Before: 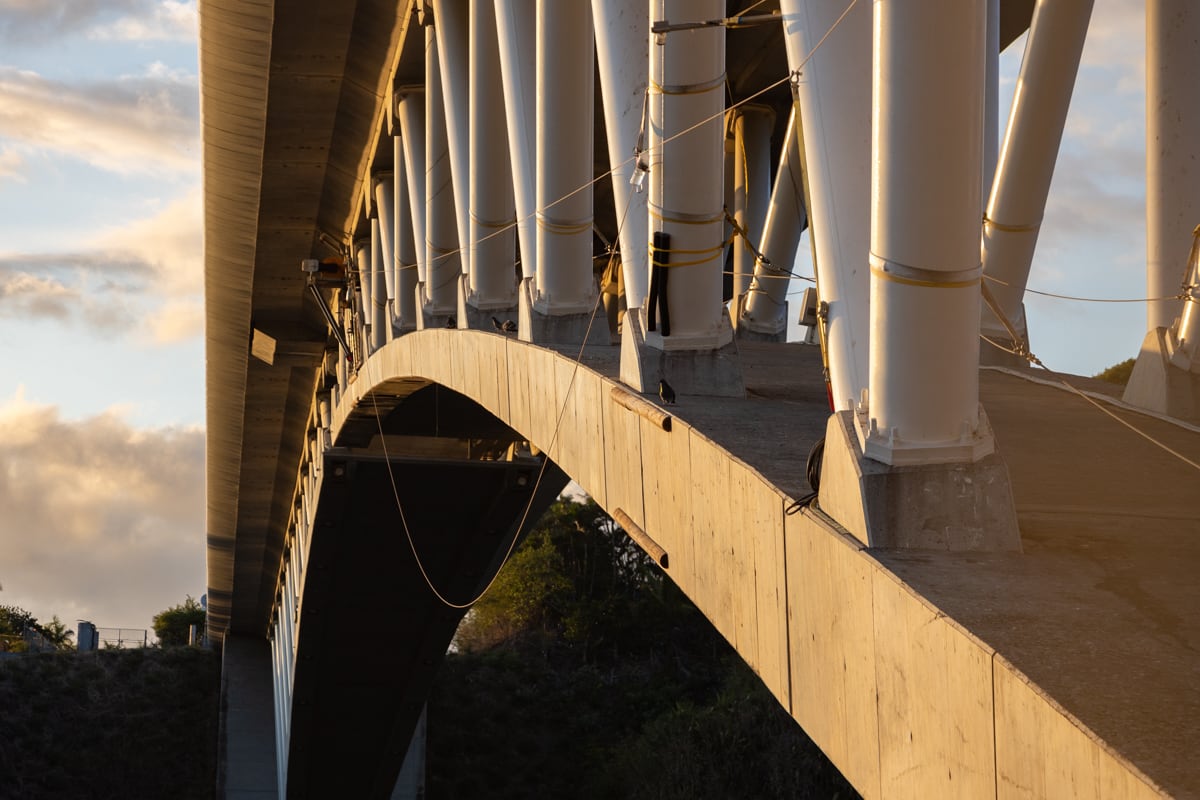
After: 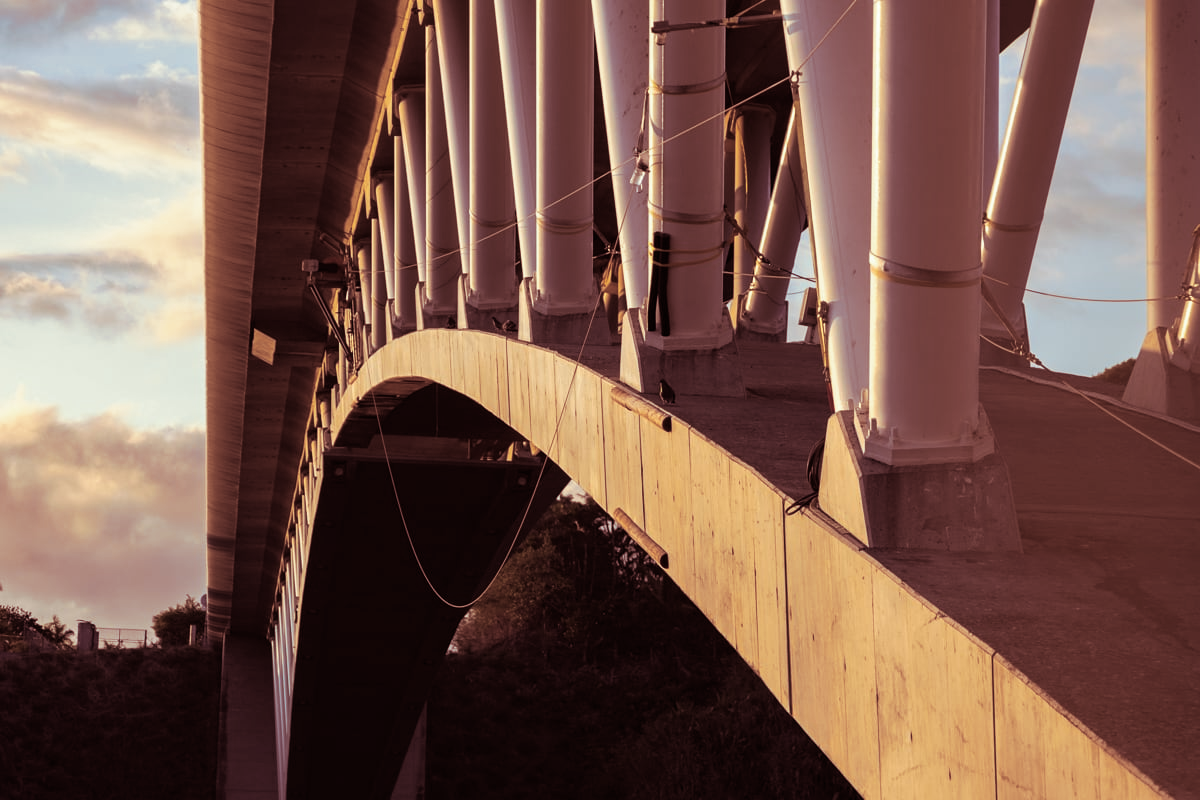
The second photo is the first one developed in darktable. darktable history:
levels: mode automatic, gray 50.8%
split-toning: compress 20%
